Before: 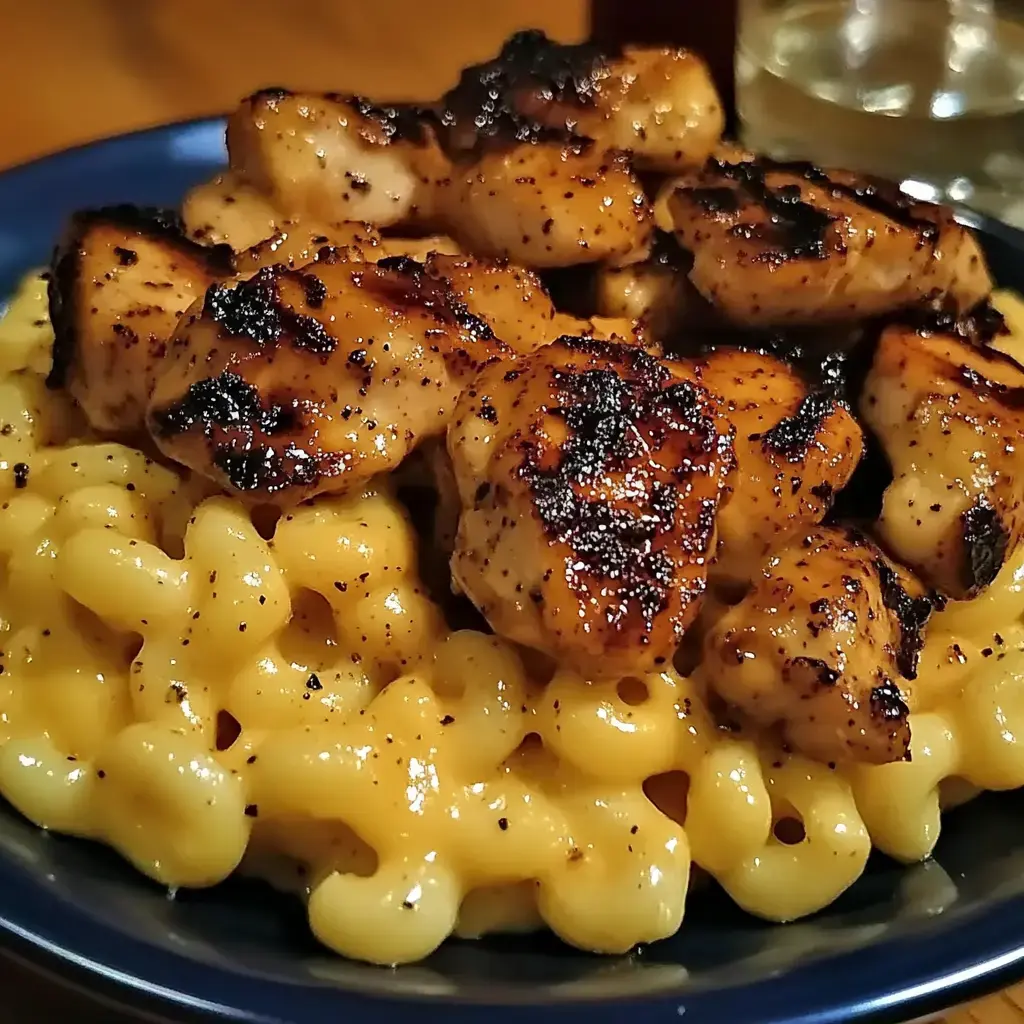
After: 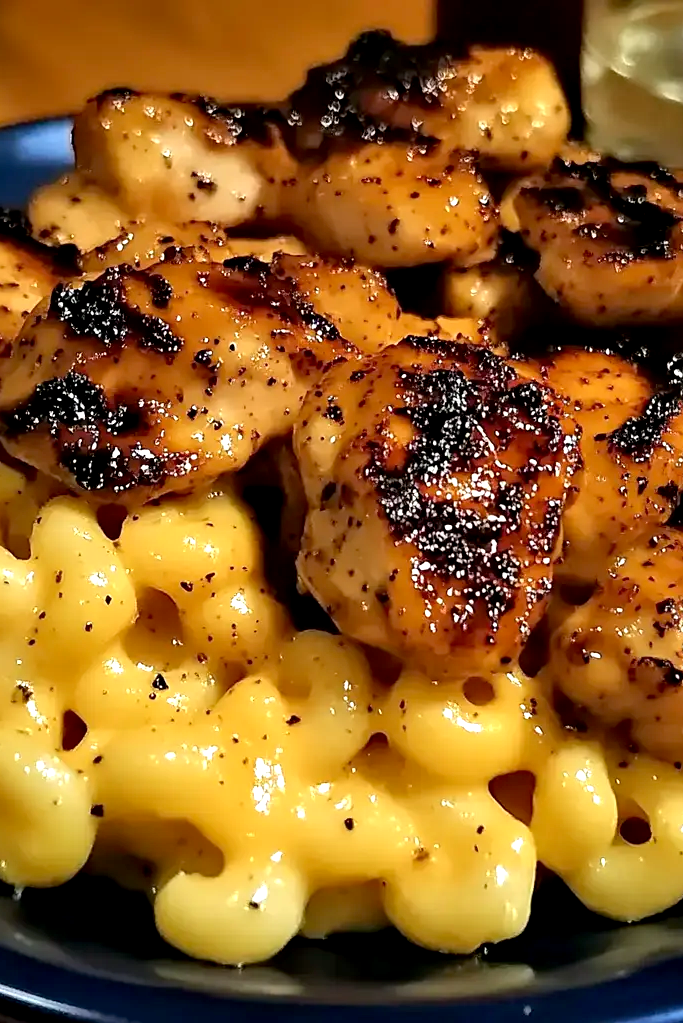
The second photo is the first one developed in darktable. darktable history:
tone equalizer: -8 EV -0.377 EV, -7 EV -0.399 EV, -6 EV -0.323 EV, -5 EV -0.228 EV, -3 EV 0.214 EV, -2 EV 0.348 EV, -1 EV 0.412 EV, +0 EV 0.425 EV
exposure: black level correction 0.007, exposure 0.157 EV, compensate highlight preservation false
crop and rotate: left 15.063%, right 18.2%
